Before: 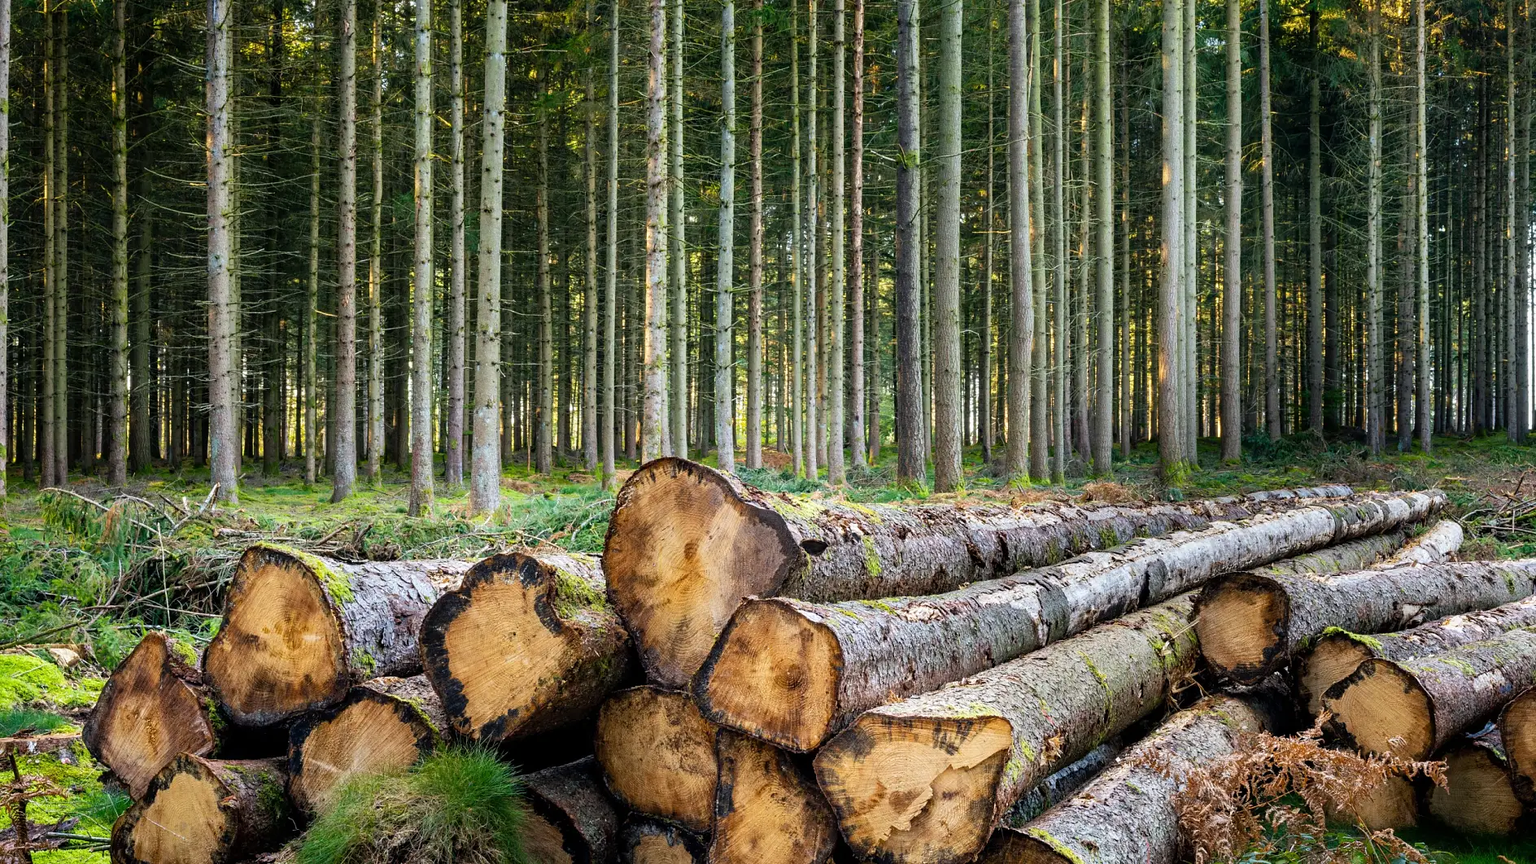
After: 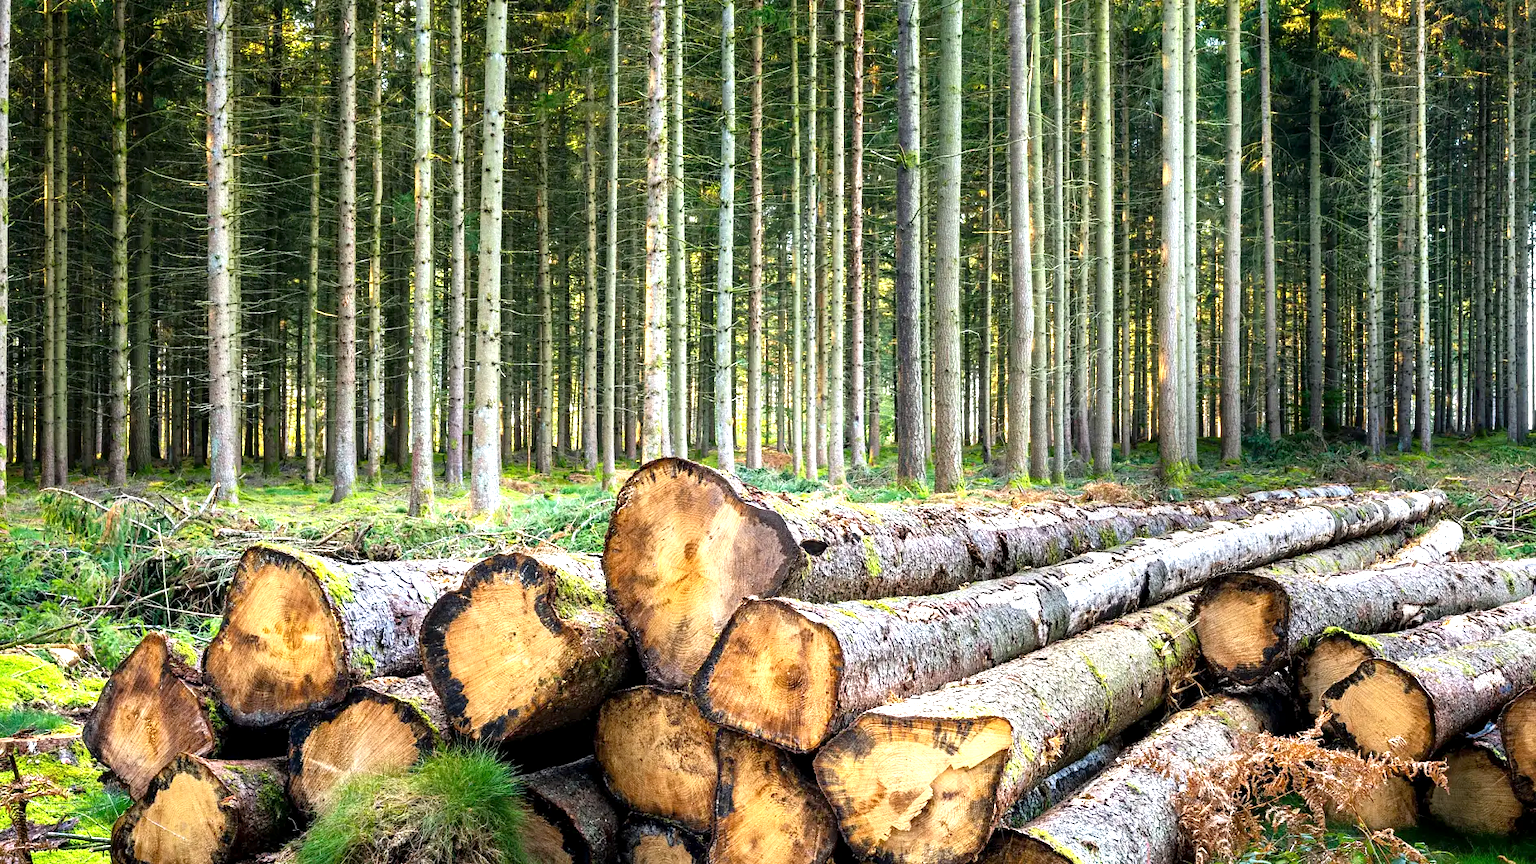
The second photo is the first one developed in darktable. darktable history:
color correction: highlights a* -0.137, highlights b* 0.137
exposure: black level correction 0.001, exposure 0.955 EV, compensate exposure bias true, compensate highlight preservation false
